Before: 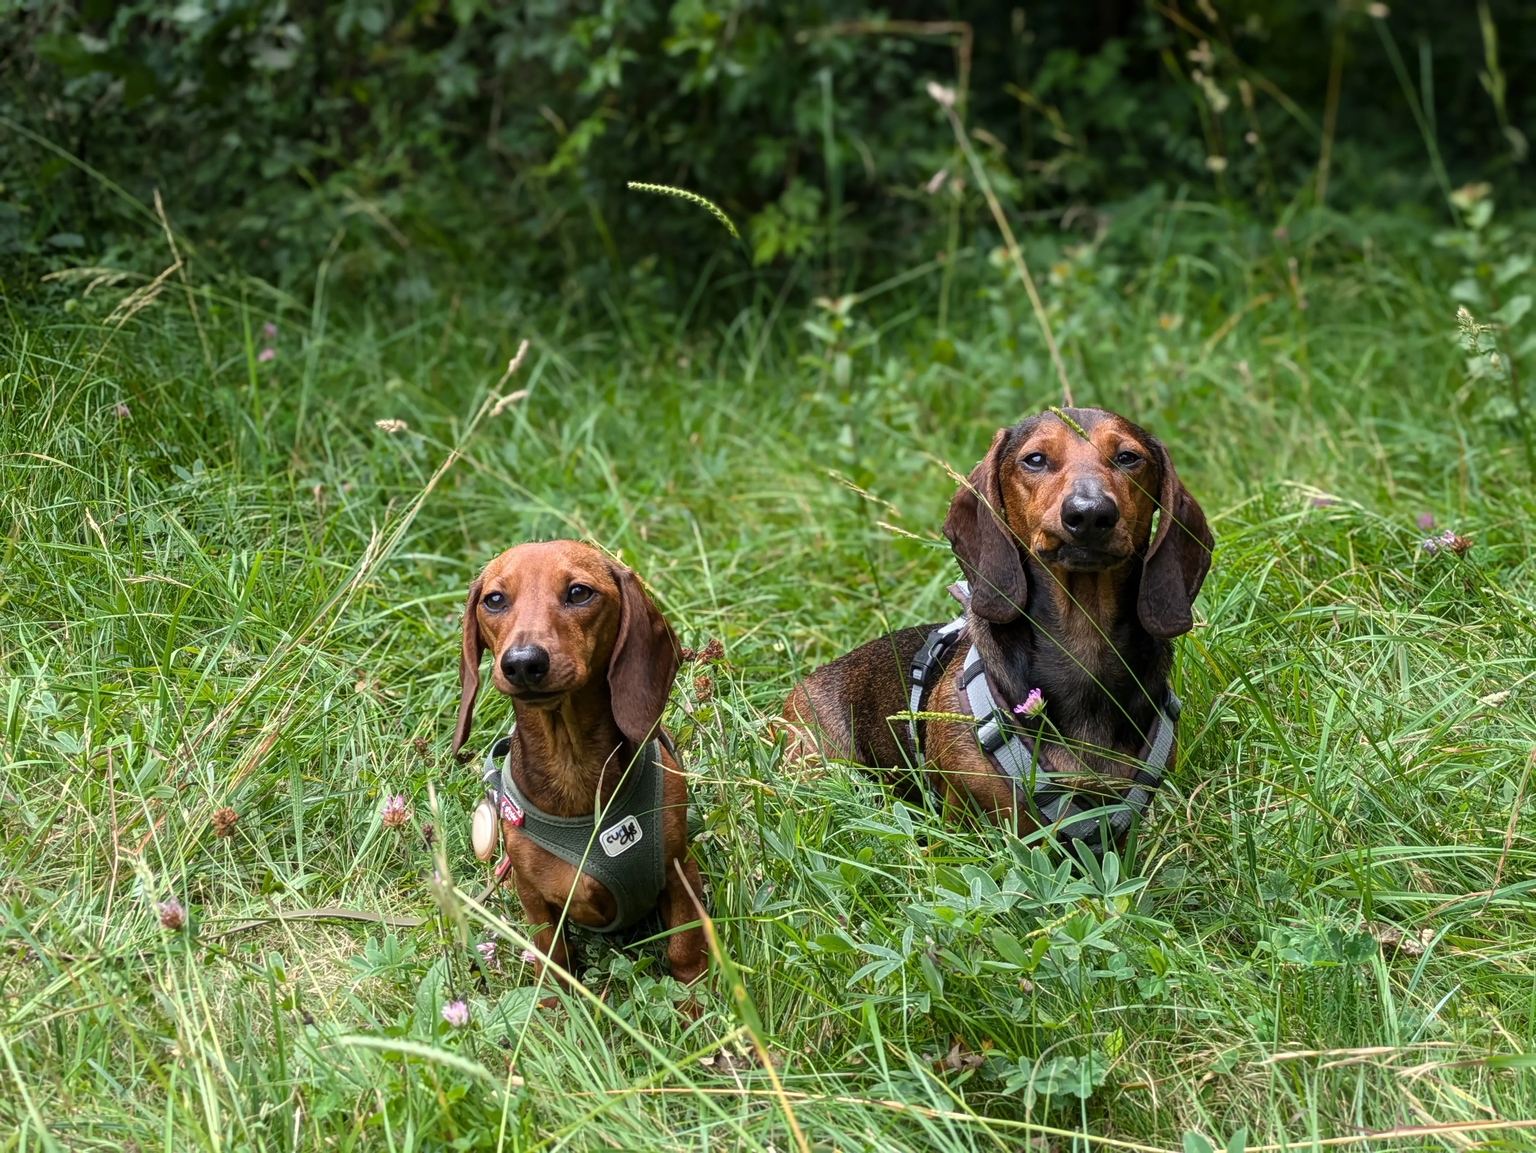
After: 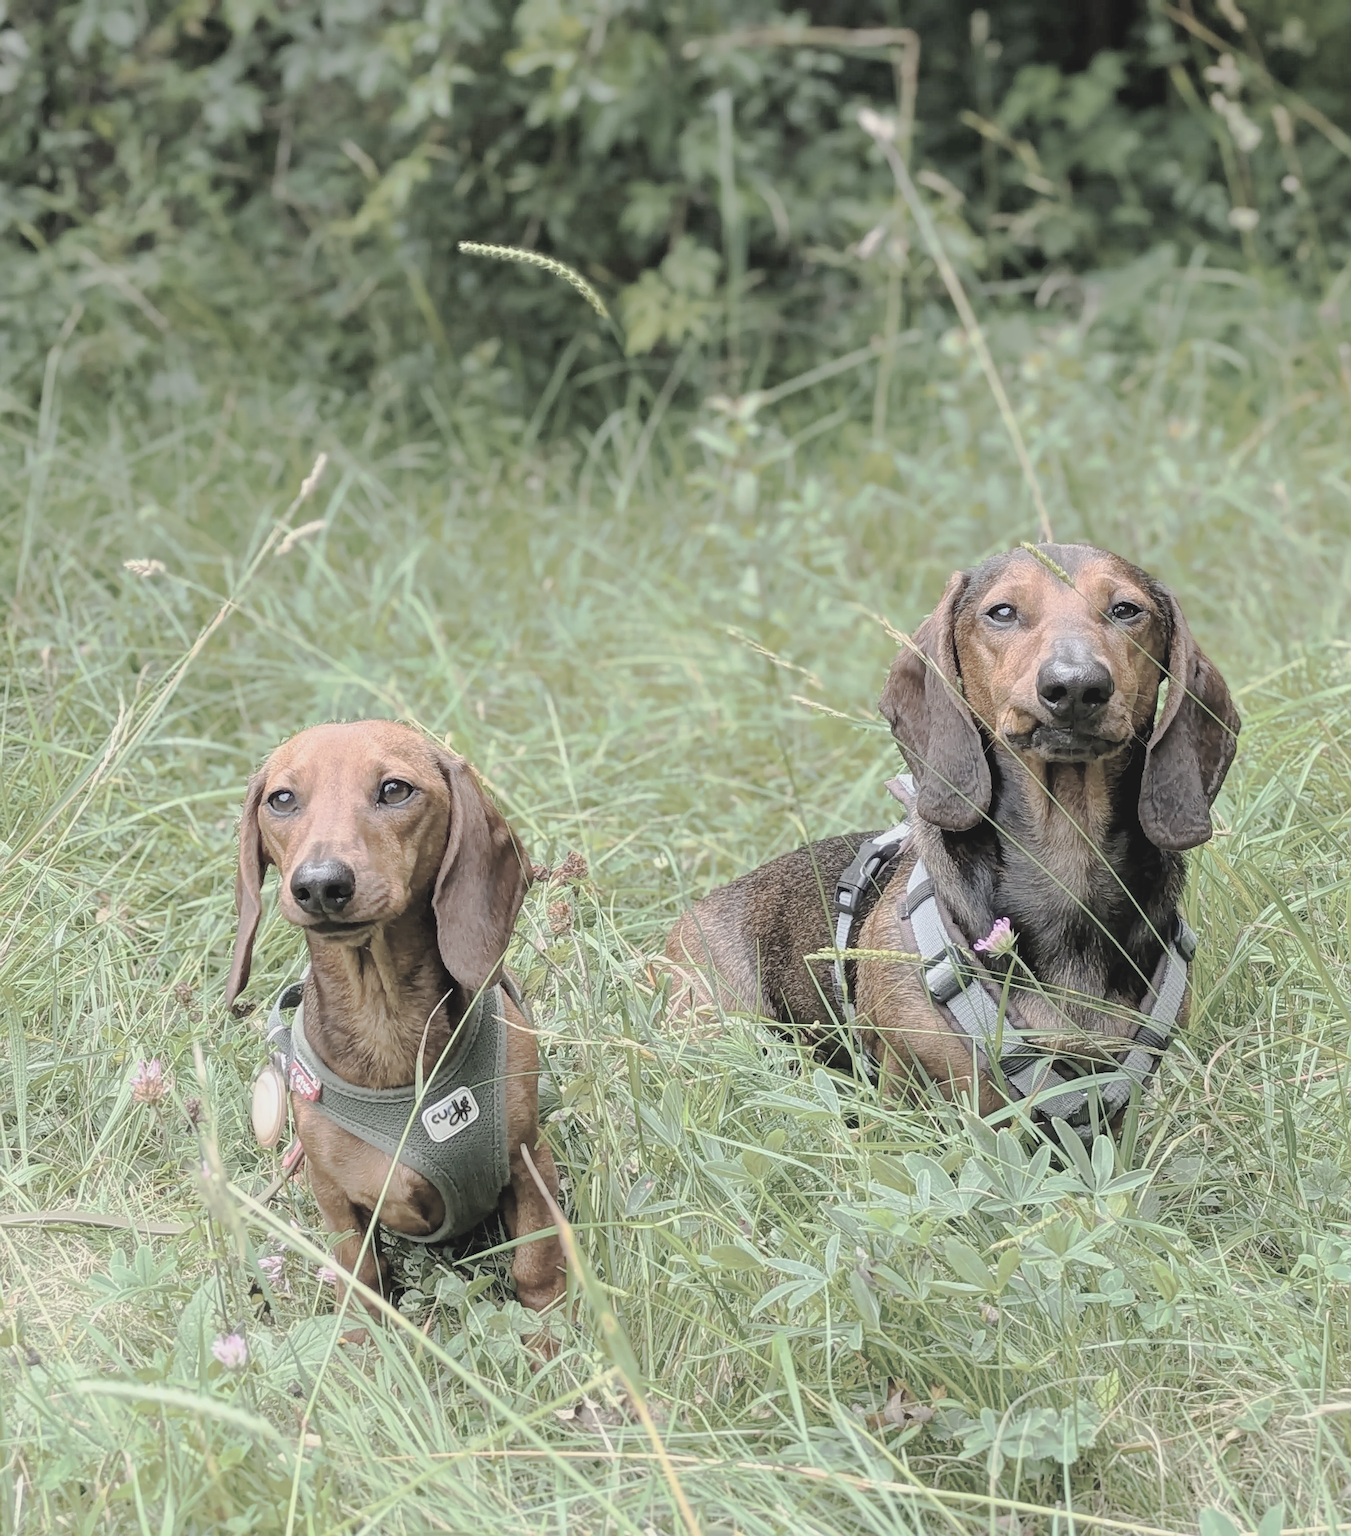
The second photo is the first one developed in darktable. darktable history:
exposure: black level correction 0.001, exposure 1.735 EV, compensate highlight preservation false
color balance rgb: global vibrance 10%
tone curve: curves: ch0 [(0, 0) (0.003, 0.009) (0.011, 0.013) (0.025, 0.022) (0.044, 0.039) (0.069, 0.055) (0.1, 0.077) (0.136, 0.113) (0.177, 0.158) (0.224, 0.213) (0.277, 0.289) (0.335, 0.367) (0.399, 0.451) (0.468, 0.532) (0.543, 0.615) (0.623, 0.696) (0.709, 0.755) (0.801, 0.818) (0.898, 0.893) (1, 1)], preserve colors none
sharpen: on, module defaults
color correction: saturation 0.3
global tonemap: drago (0.7, 100)
crop and rotate: left 18.442%, right 15.508%
contrast brightness saturation: contrast -0.11
